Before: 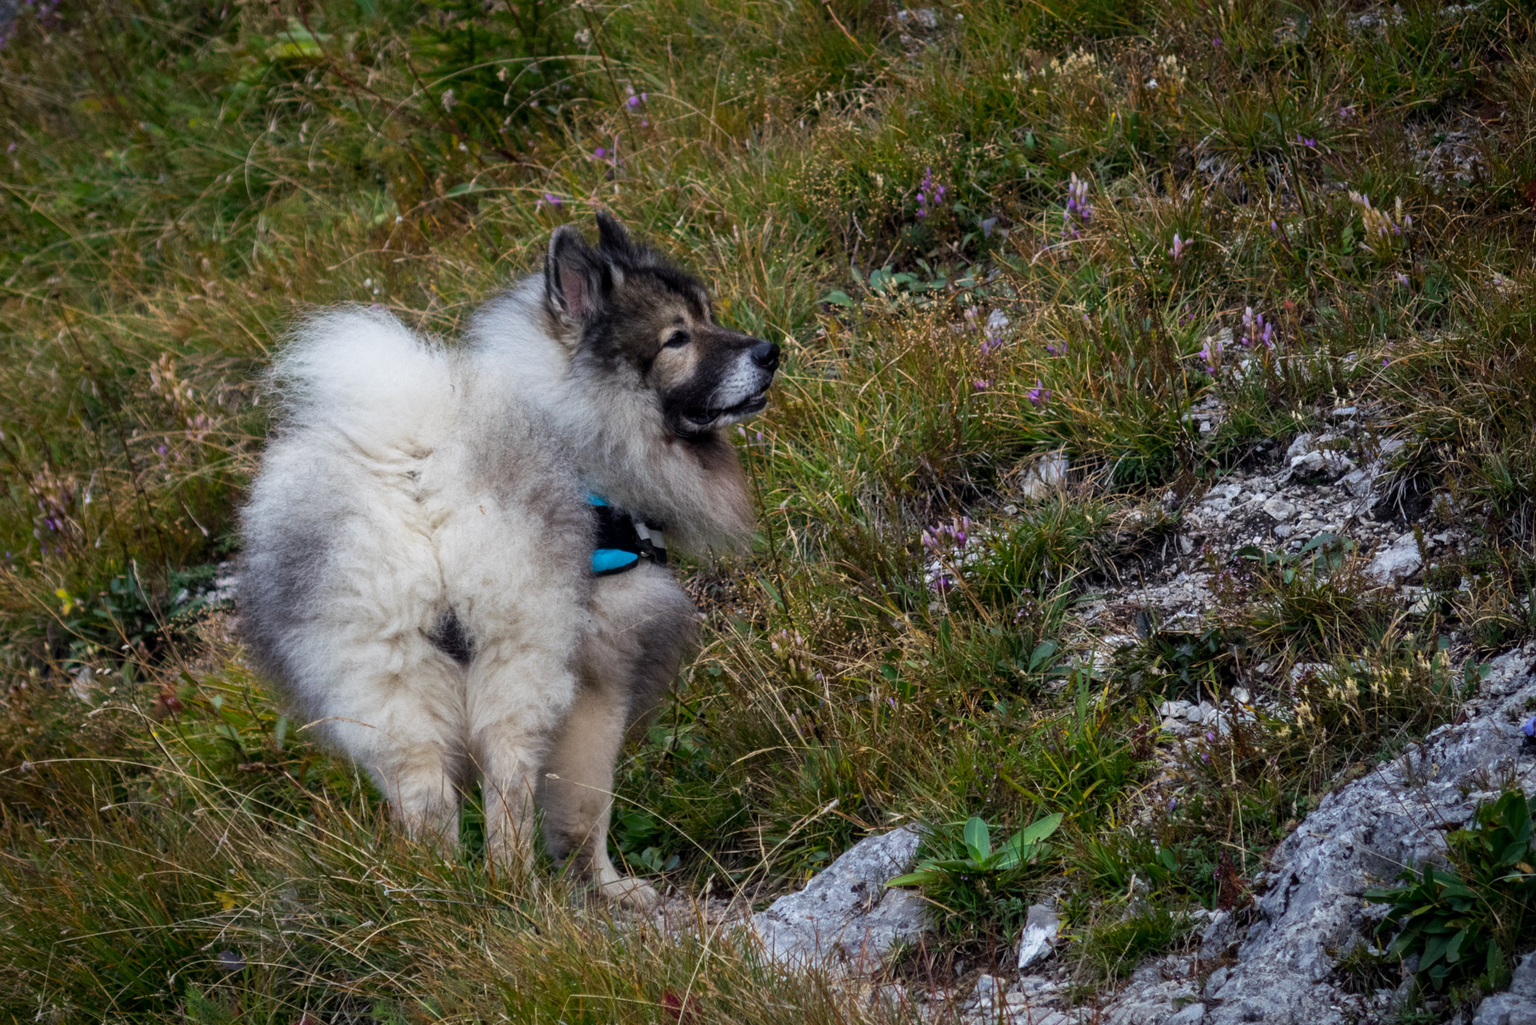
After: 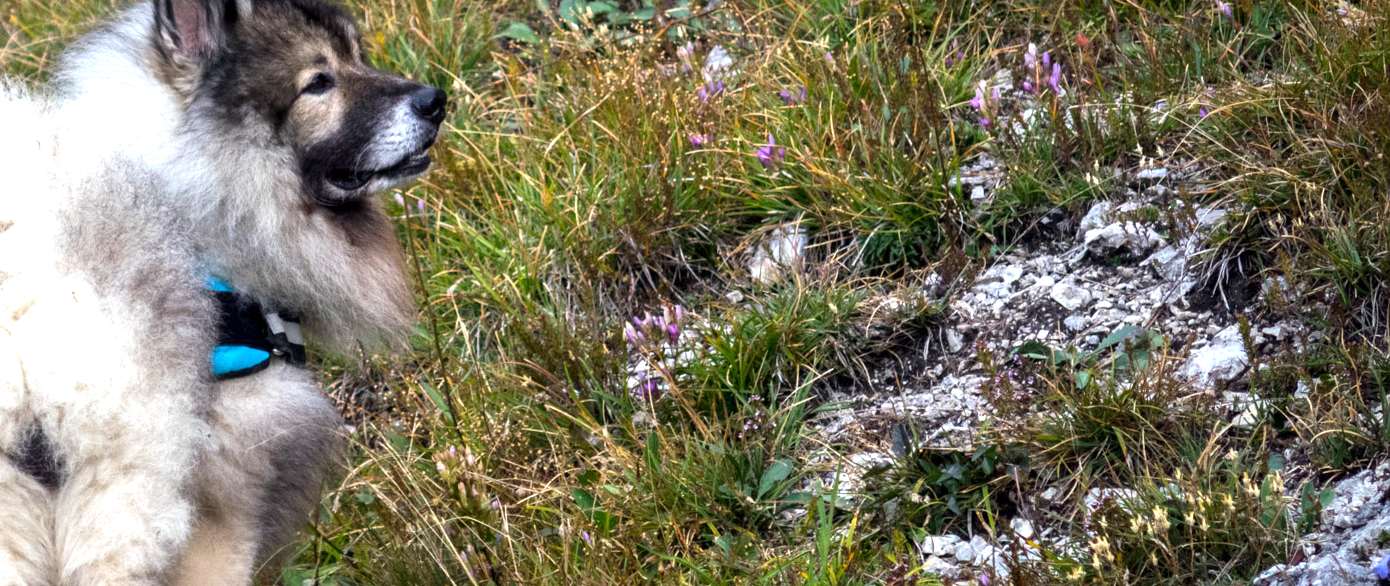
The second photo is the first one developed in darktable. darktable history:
exposure: exposure 1.092 EV, compensate highlight preservation false
crop and rotate: left 27.484%, top 26.586%, bottom 27.624%
